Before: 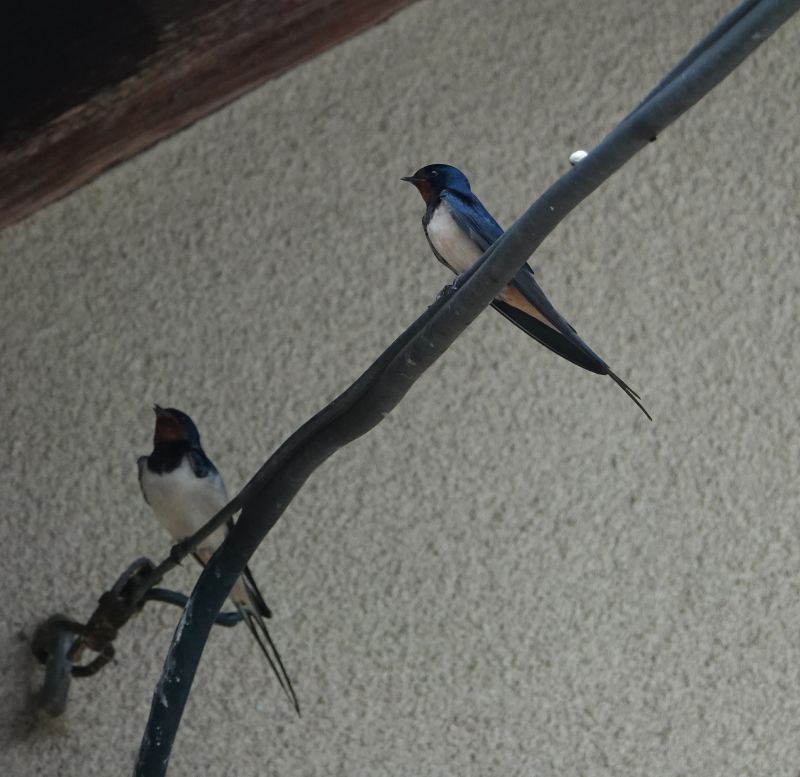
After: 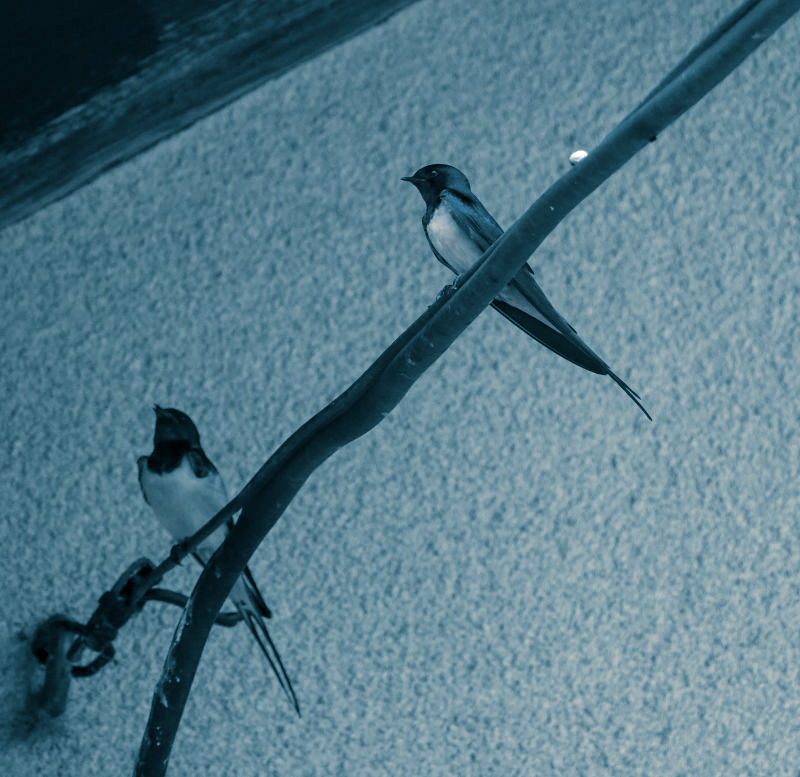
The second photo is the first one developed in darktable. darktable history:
split-toning: shadows › hue 212.4°, balance -70
contrast brightness saturation: brightness 0.09, saturation 0.19
local contrast: detail 130%
